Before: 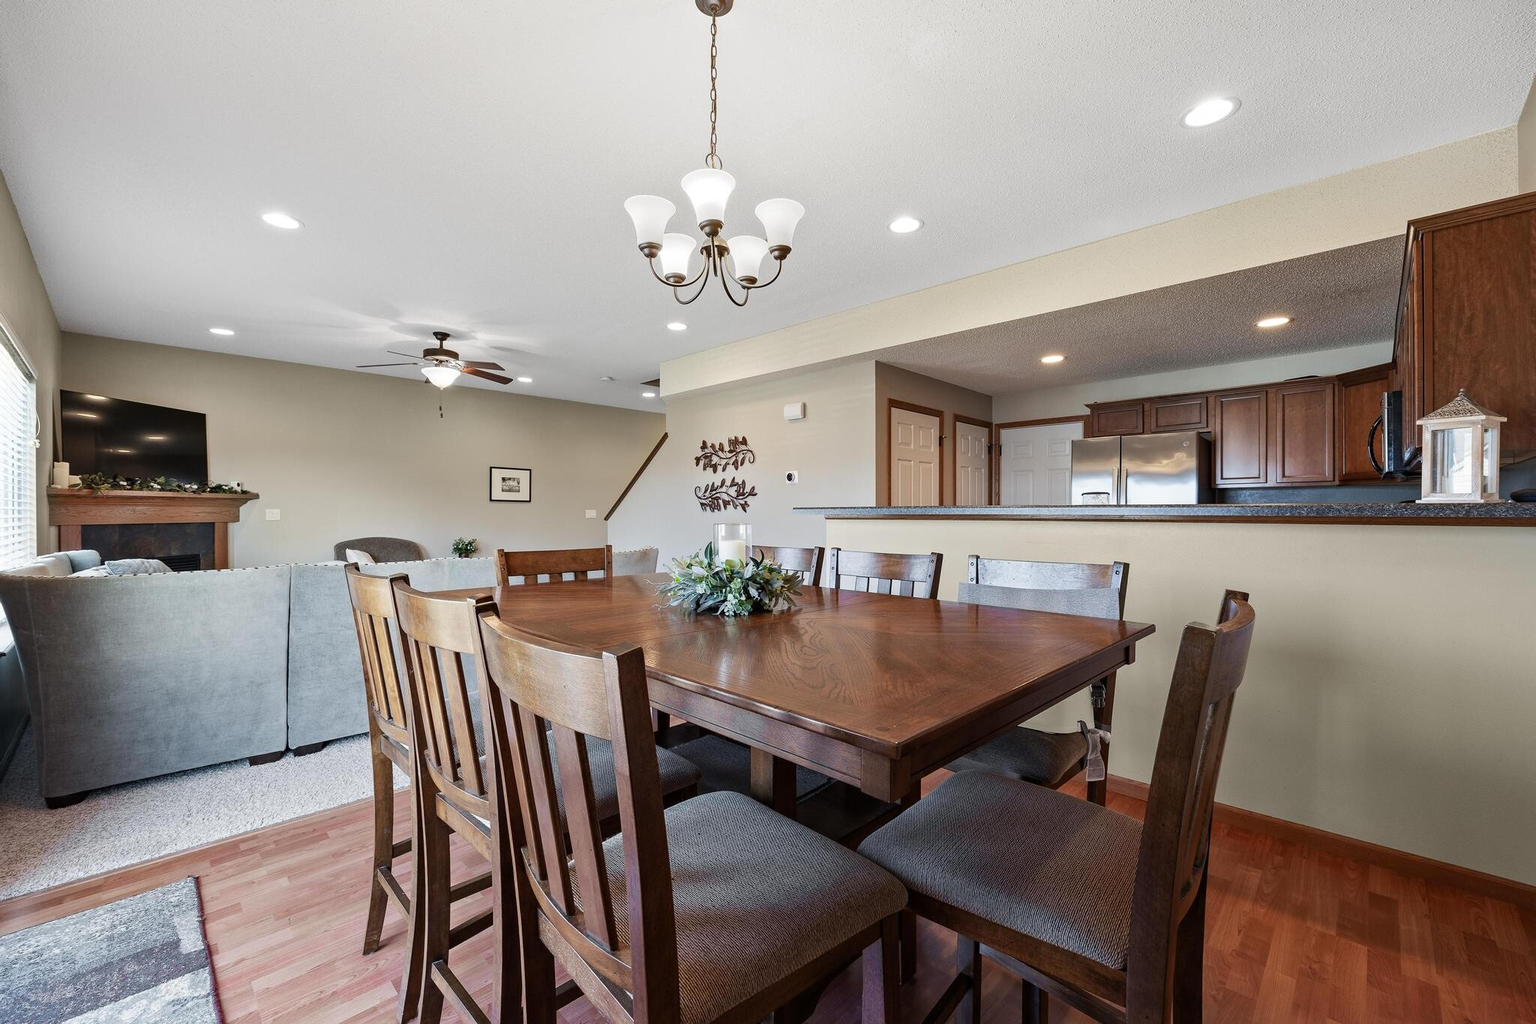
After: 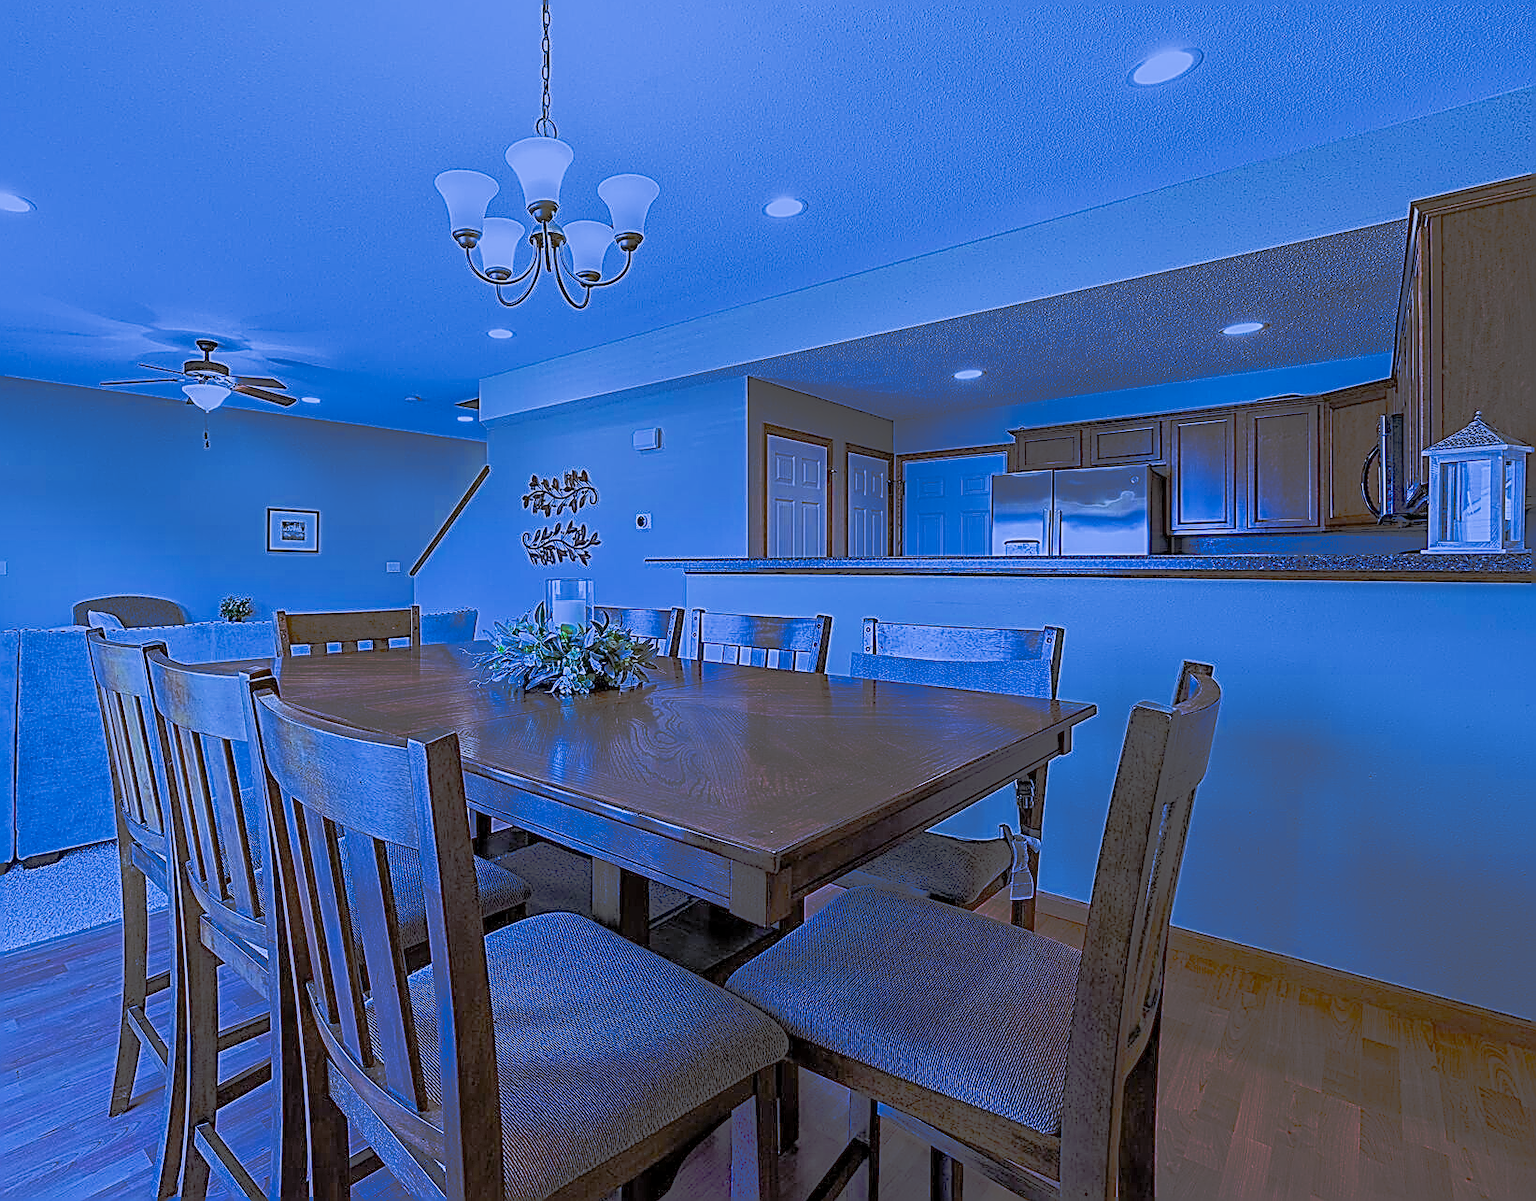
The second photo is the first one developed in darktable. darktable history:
exposure: exposure 1.2 EV, compensate highlight preservation false
filmic rgb: white relative exposure 8 EV, threshold 3 EV, hardness 2.44, latitude 10.07%, contrast 0.72, highlights saturation mix 10%, shadows ↔ highlights balance 1.38%, color science v4 (2020), enable highlight reconstruction true
tone curve: curves: ch0 [(0, 0) (0.003, 0.032) (0.53, 0.368) (0.901, 0.866) (1, 1)], preserve colors none
crop and rotate: left 17.959%, top 5.771%, right 1.742%
white balance: red 0.766, blue 1.537
sharpen: amount 2
local contrast: on, module defaults
